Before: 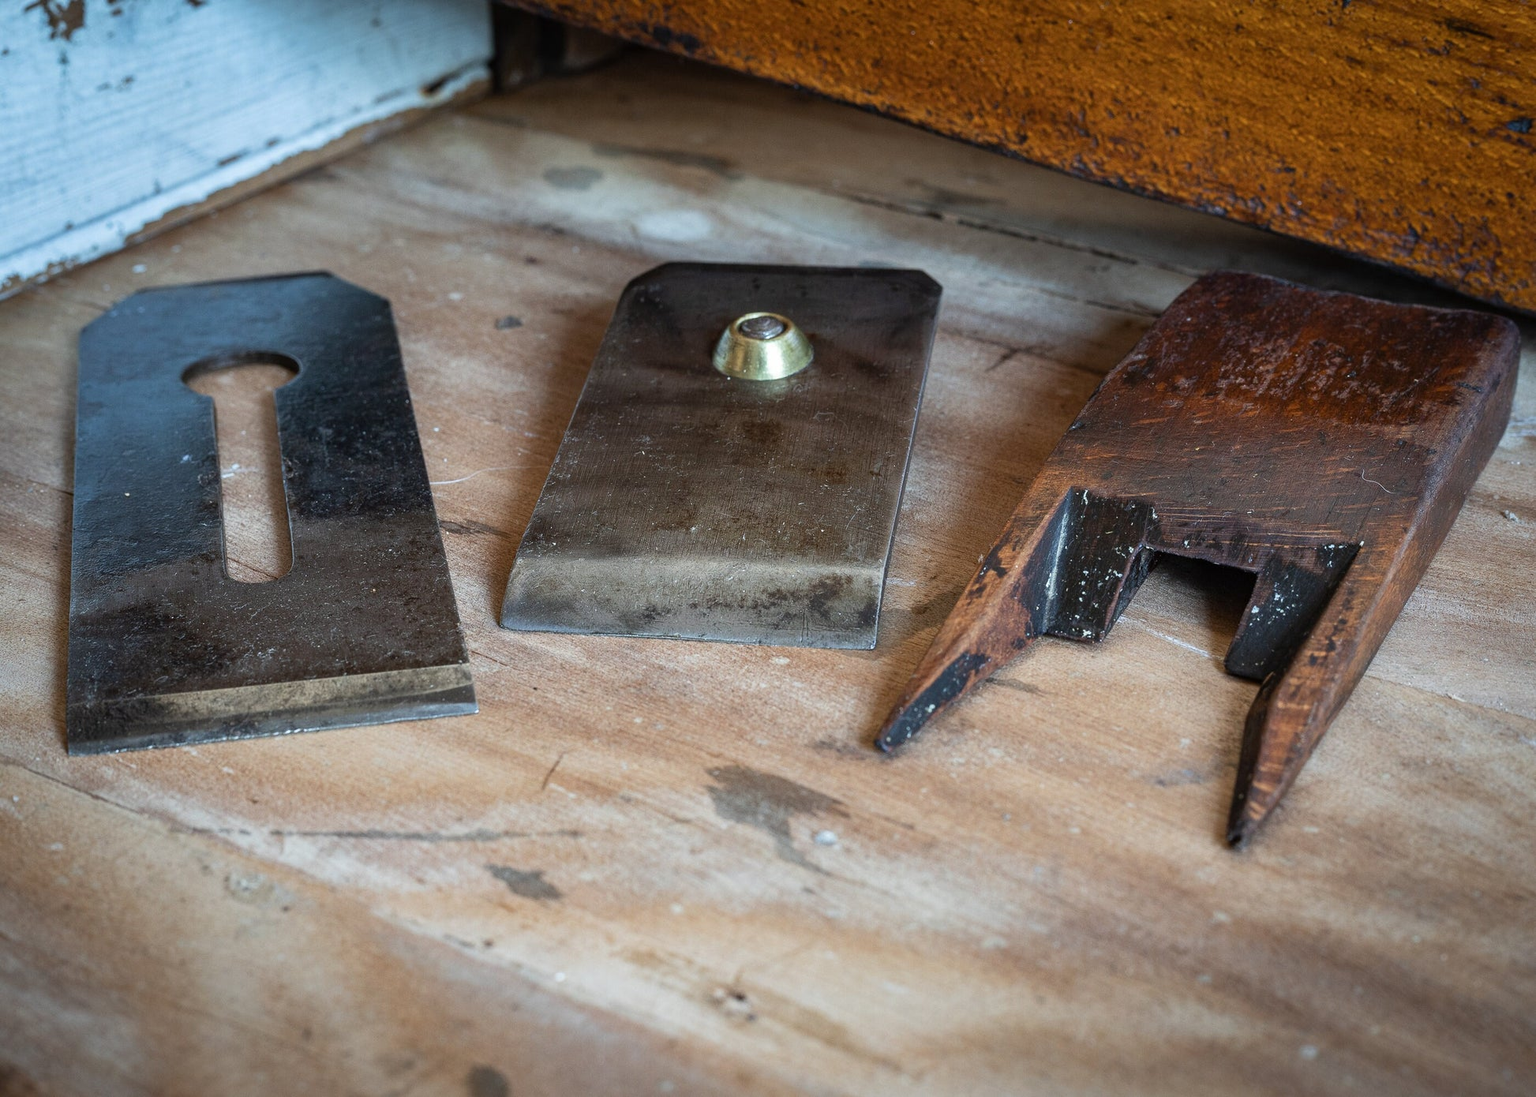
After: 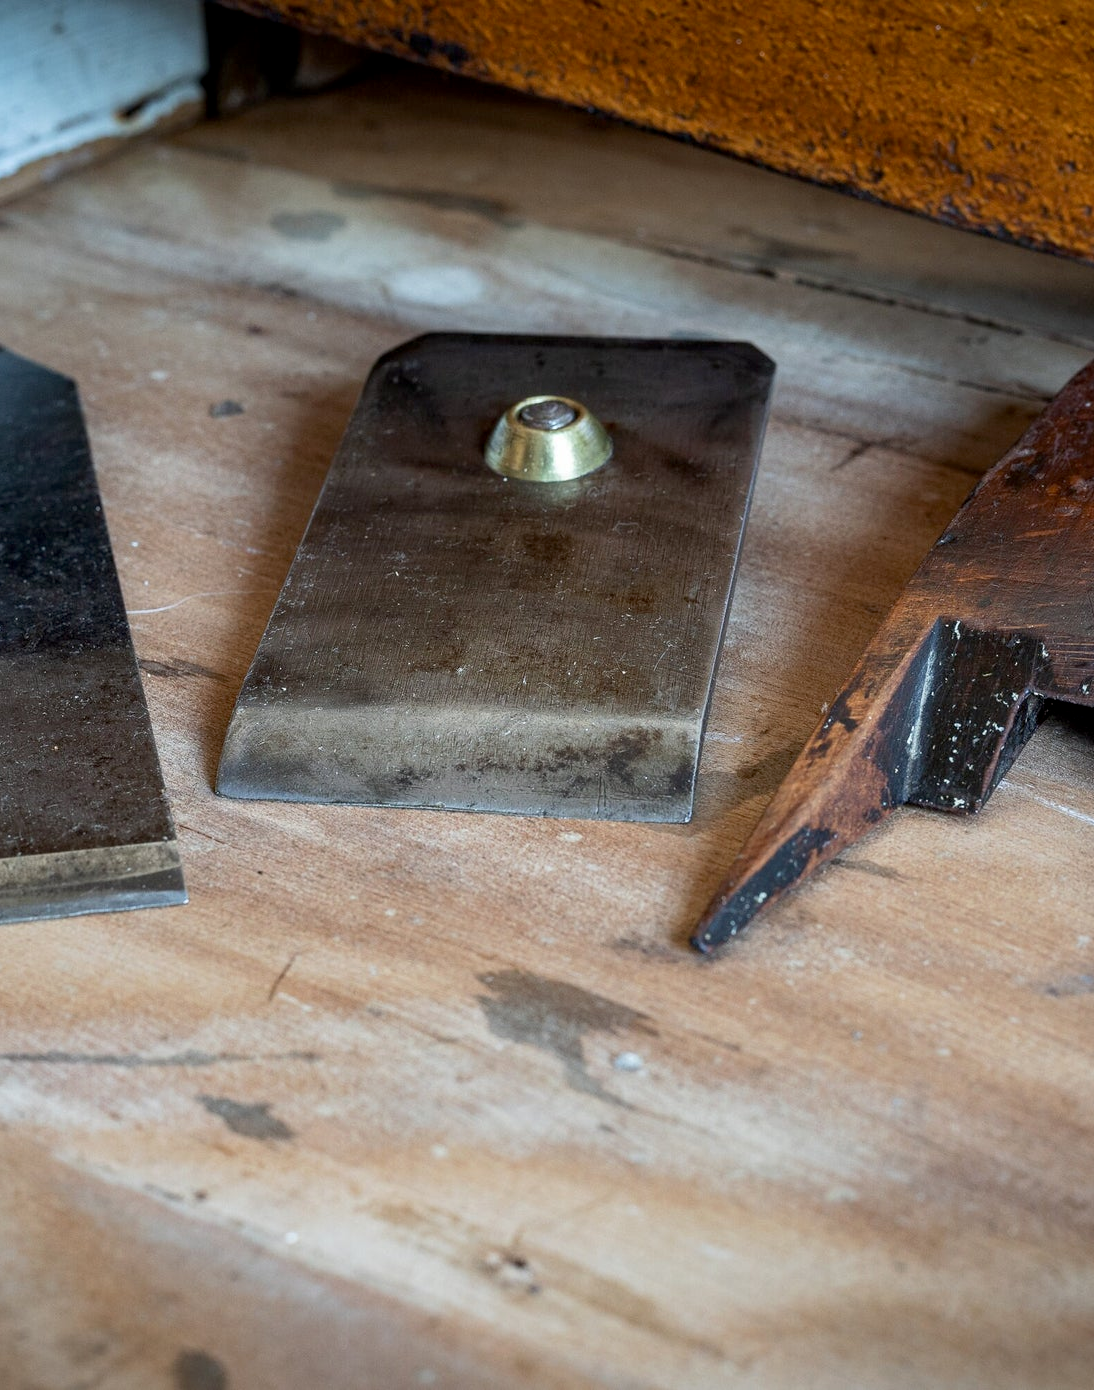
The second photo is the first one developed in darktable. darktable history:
exposure: black level correction 0.005, exposure 0.001 EV, compensate highlight preservation false
crop: left 21.496%, right 22.254%
